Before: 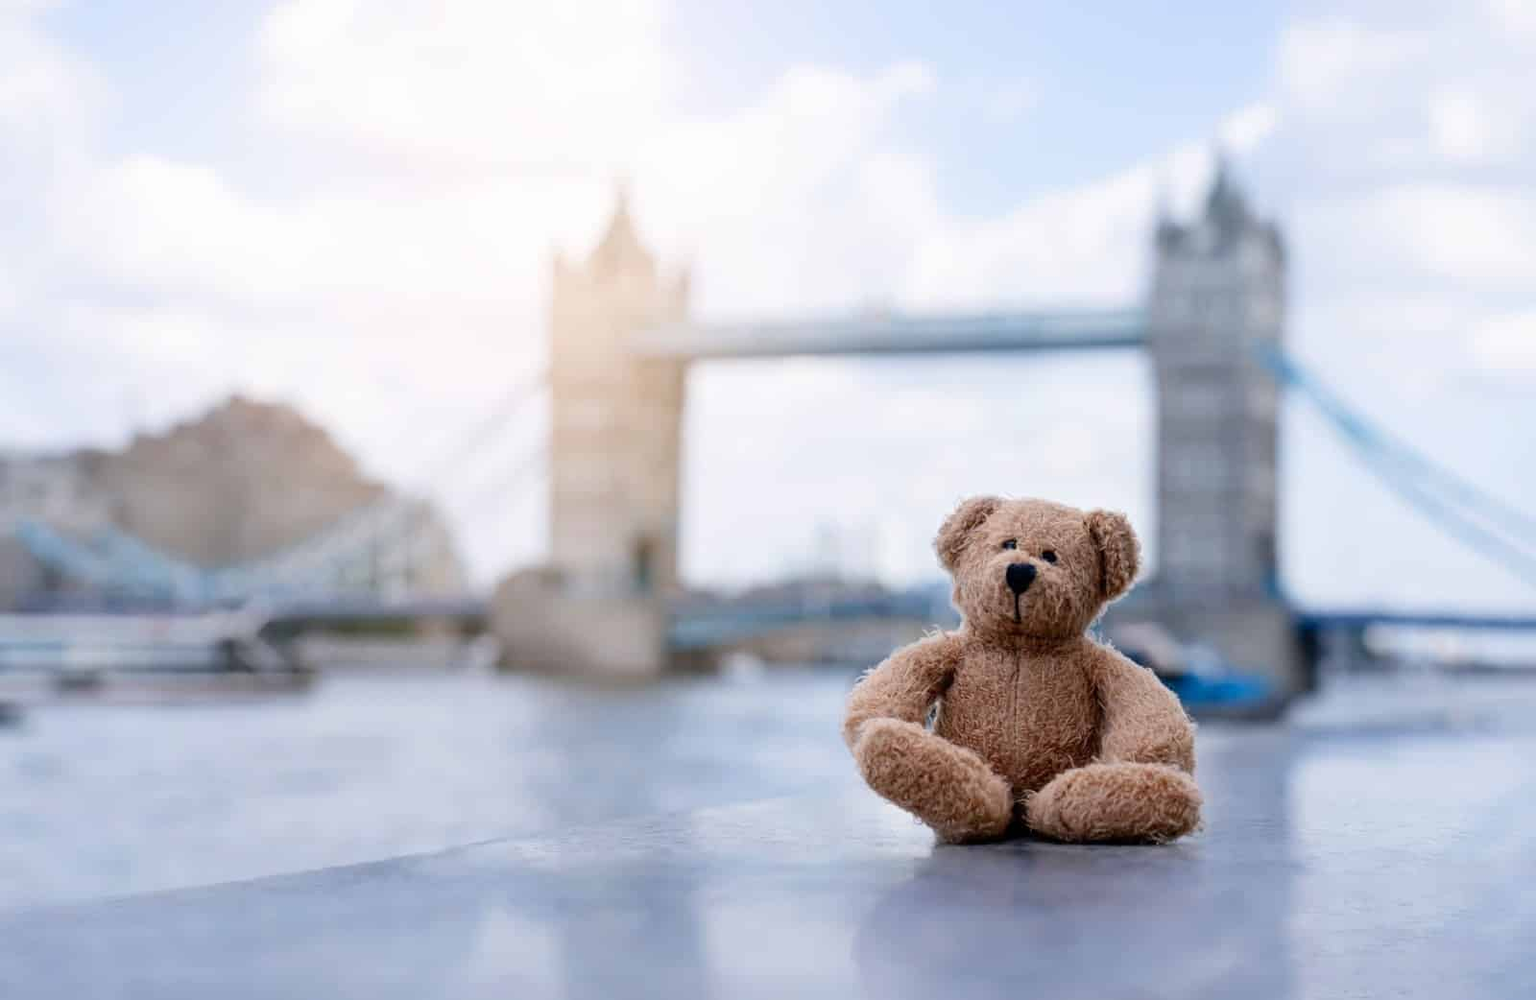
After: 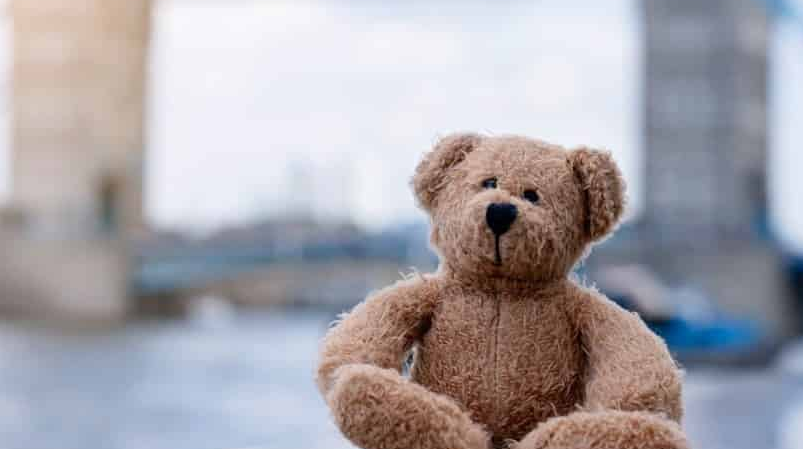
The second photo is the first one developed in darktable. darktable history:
crop: left 35.179%, top 36.858%, right 14.608%, bottom 19.962%
